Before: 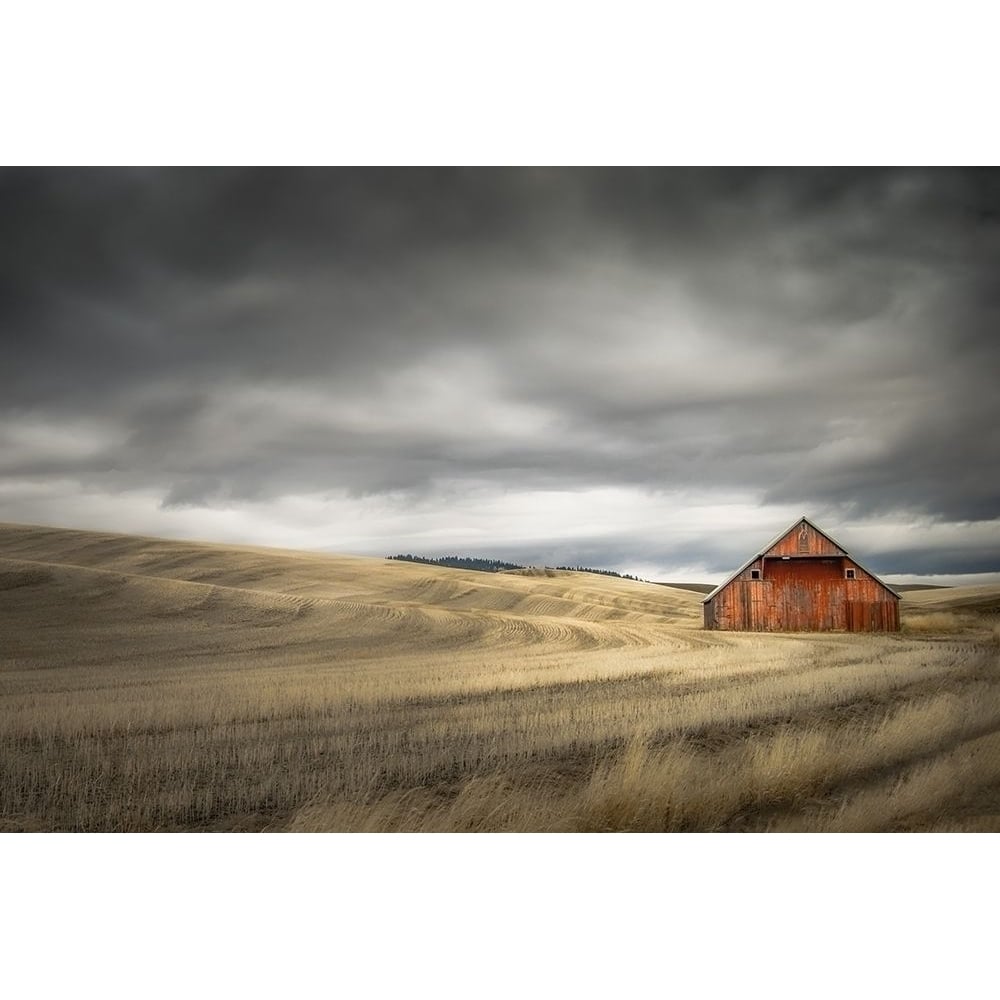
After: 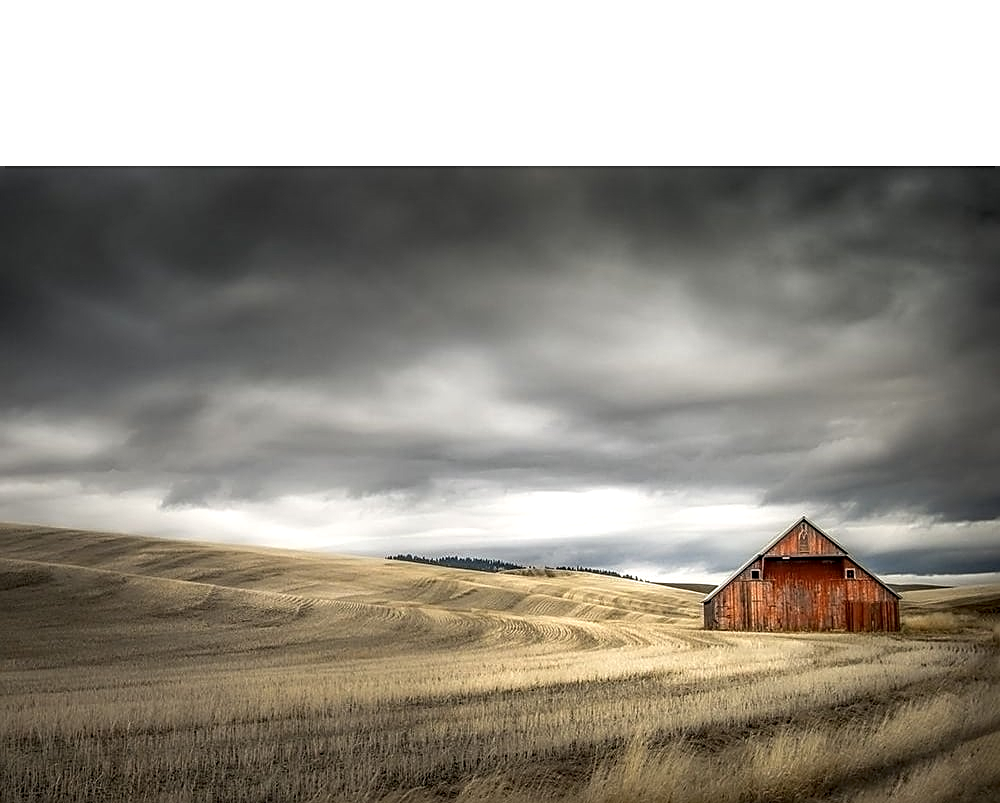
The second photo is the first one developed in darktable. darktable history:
sharpen: on, module defaults
local contrast: detail 135%, midtone range 0.75
crop: bottom 19.644%
